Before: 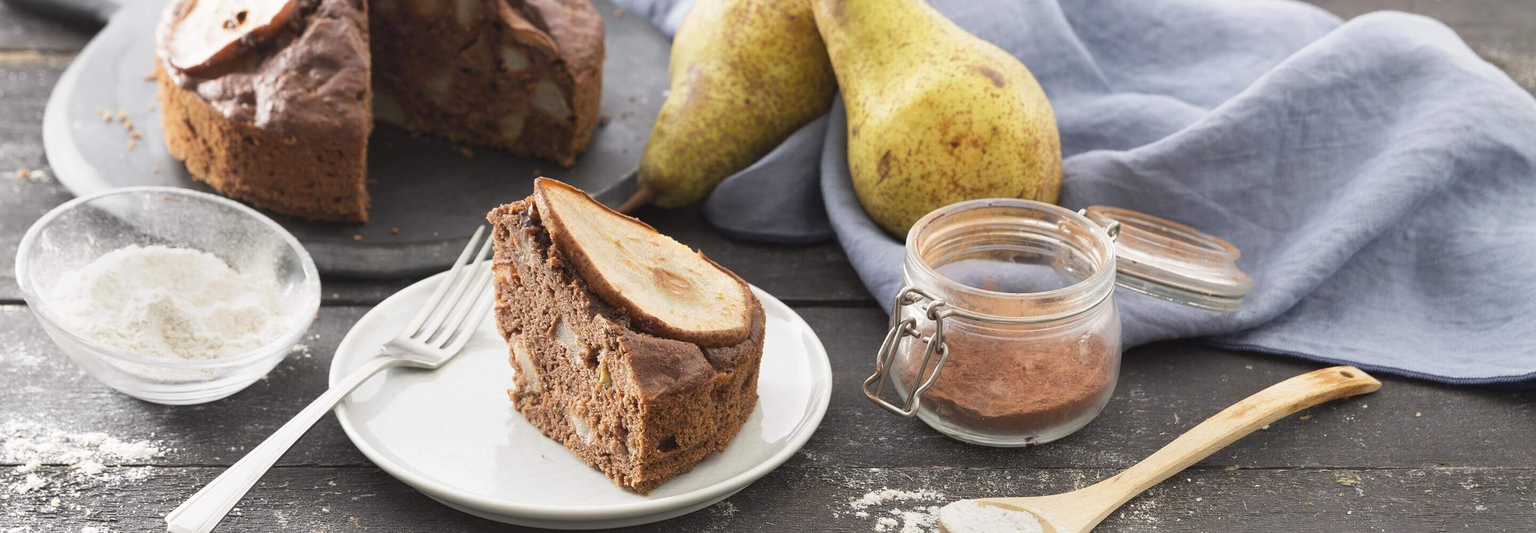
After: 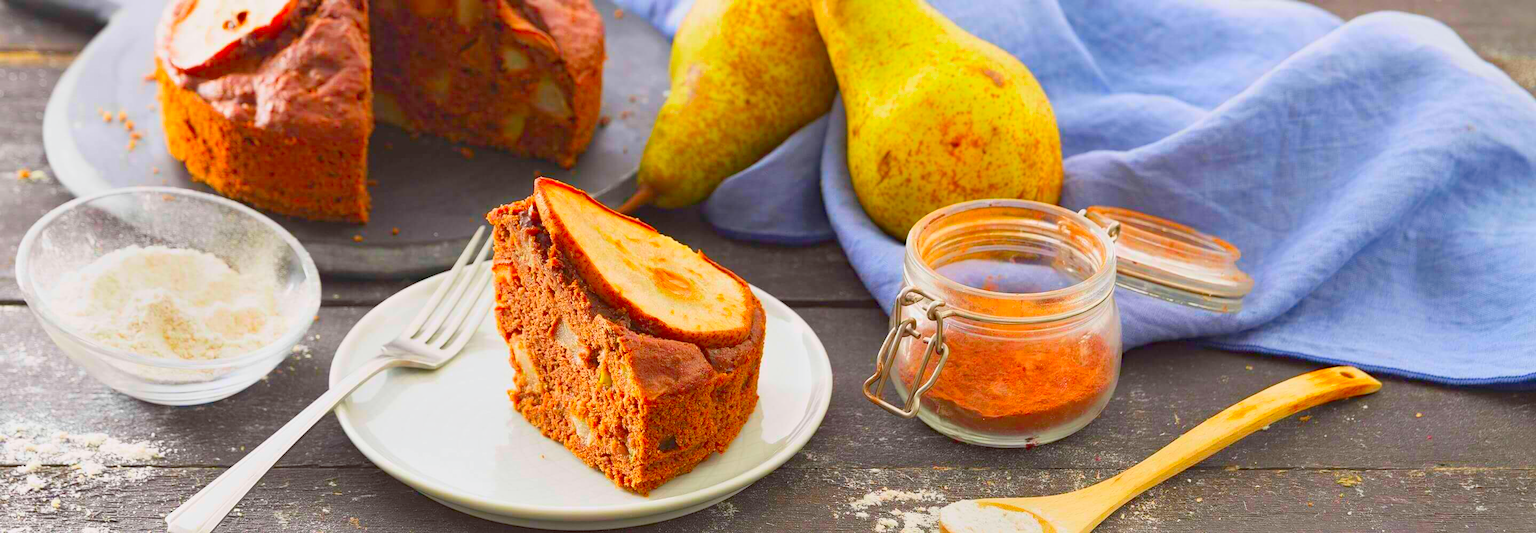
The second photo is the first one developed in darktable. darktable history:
haze removal: compatibility mode true, adaptive false
color balance rgb: perceptual saturation grading › global saturation 19.497%, contrast -20.602%
color correction: highlights b* -0.059, saturation 2.13
base curve: curves: ch0 [(0, 0) (0.688, 0.865) (1, 1)]
